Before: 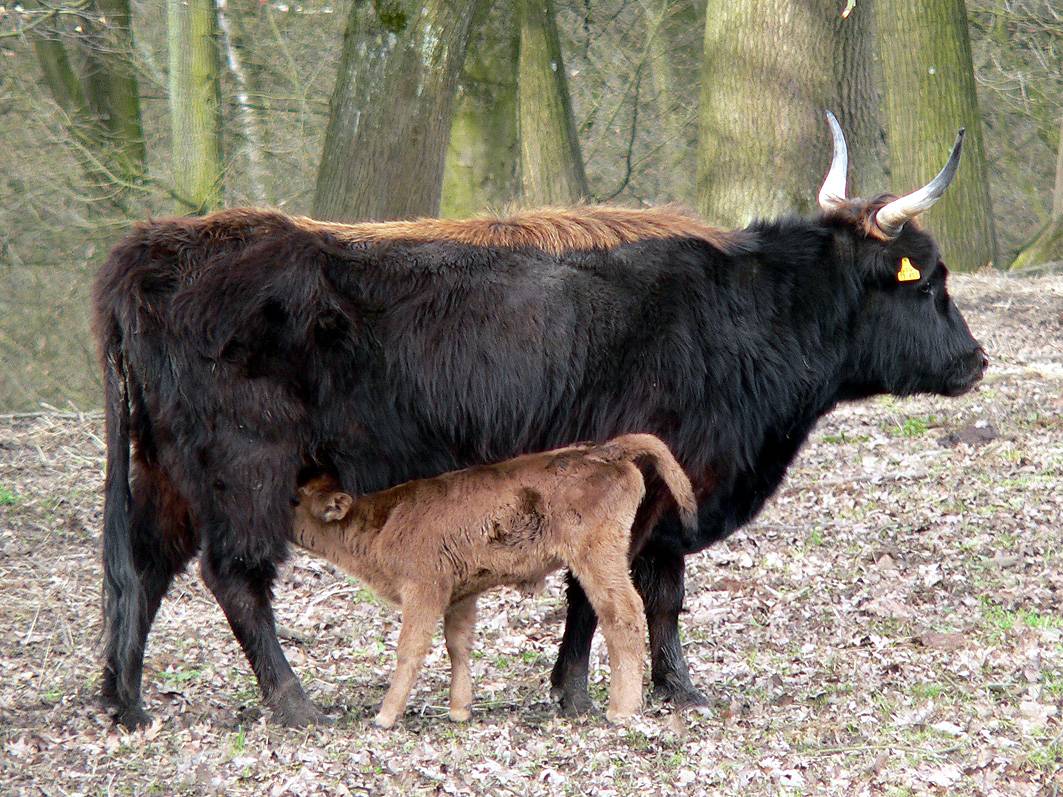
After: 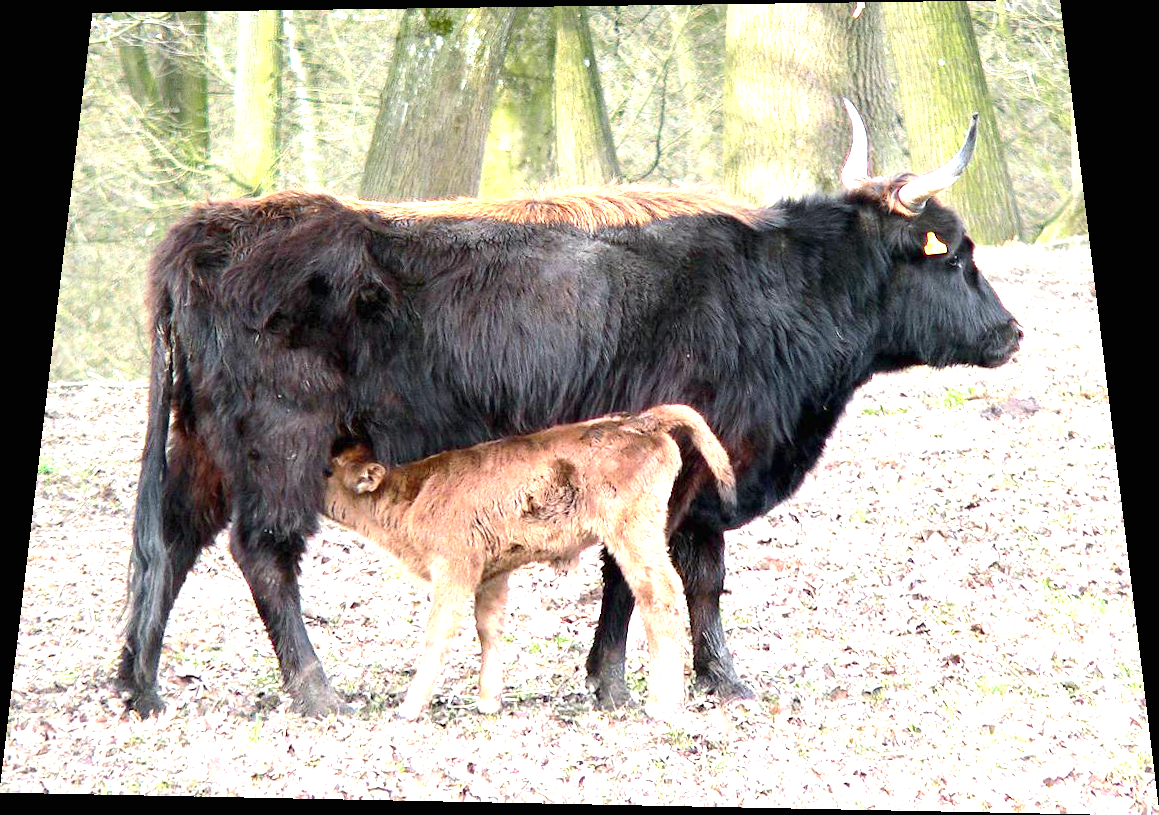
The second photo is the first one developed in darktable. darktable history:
exposure: black level correction 0, exposure 1.6 EV, compensate exposure bias true, compensate highlight preservation false
rotate and perspective: rotation 0.128°, lens shift (vertical) -0.181, lens shift (horizontal) -0.044, shear 0.001, automatic cropping off
